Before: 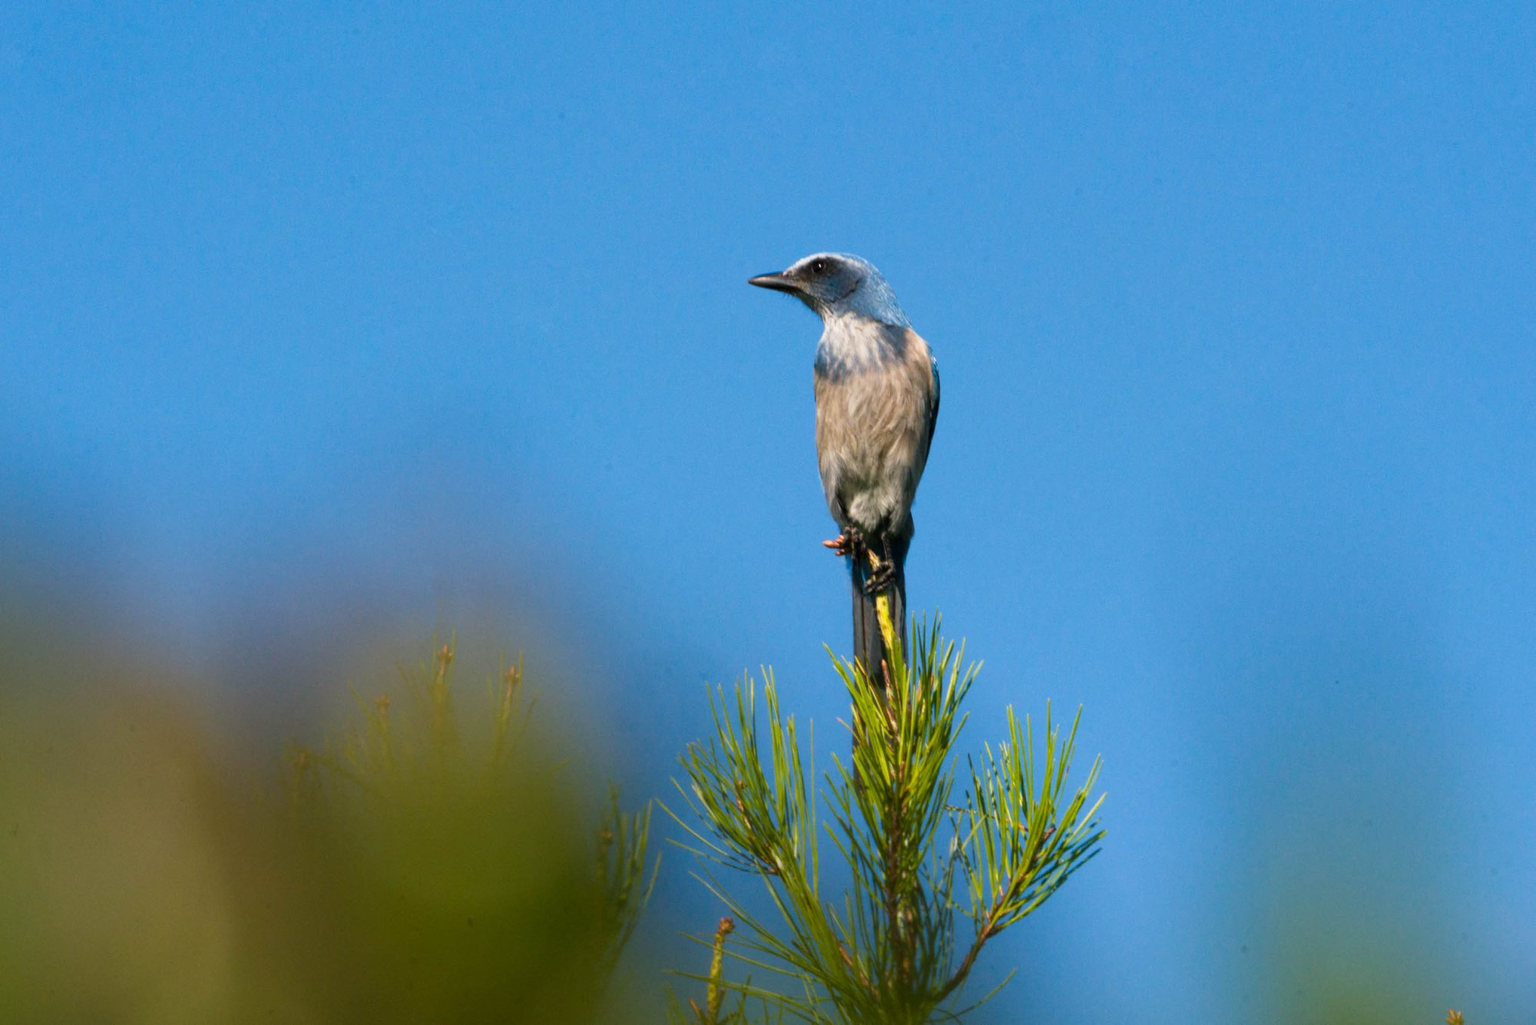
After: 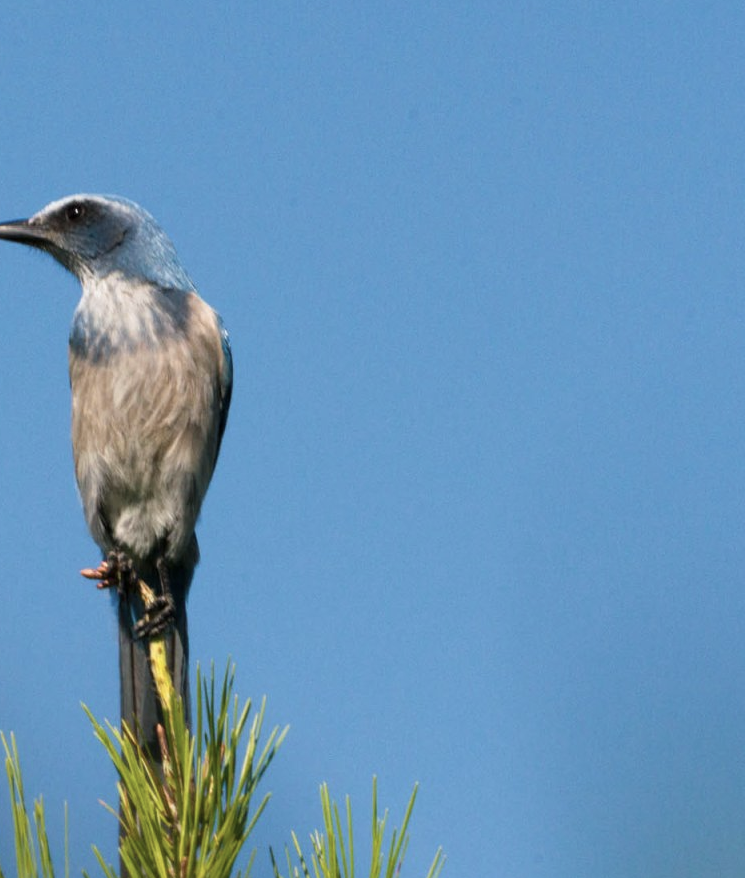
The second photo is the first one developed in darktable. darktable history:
color correction: highlights b* -0.012, saturation 0.768
crop and rotate: left 49.586%, top 10.119%, right 13.141%, bottom 24.11%
